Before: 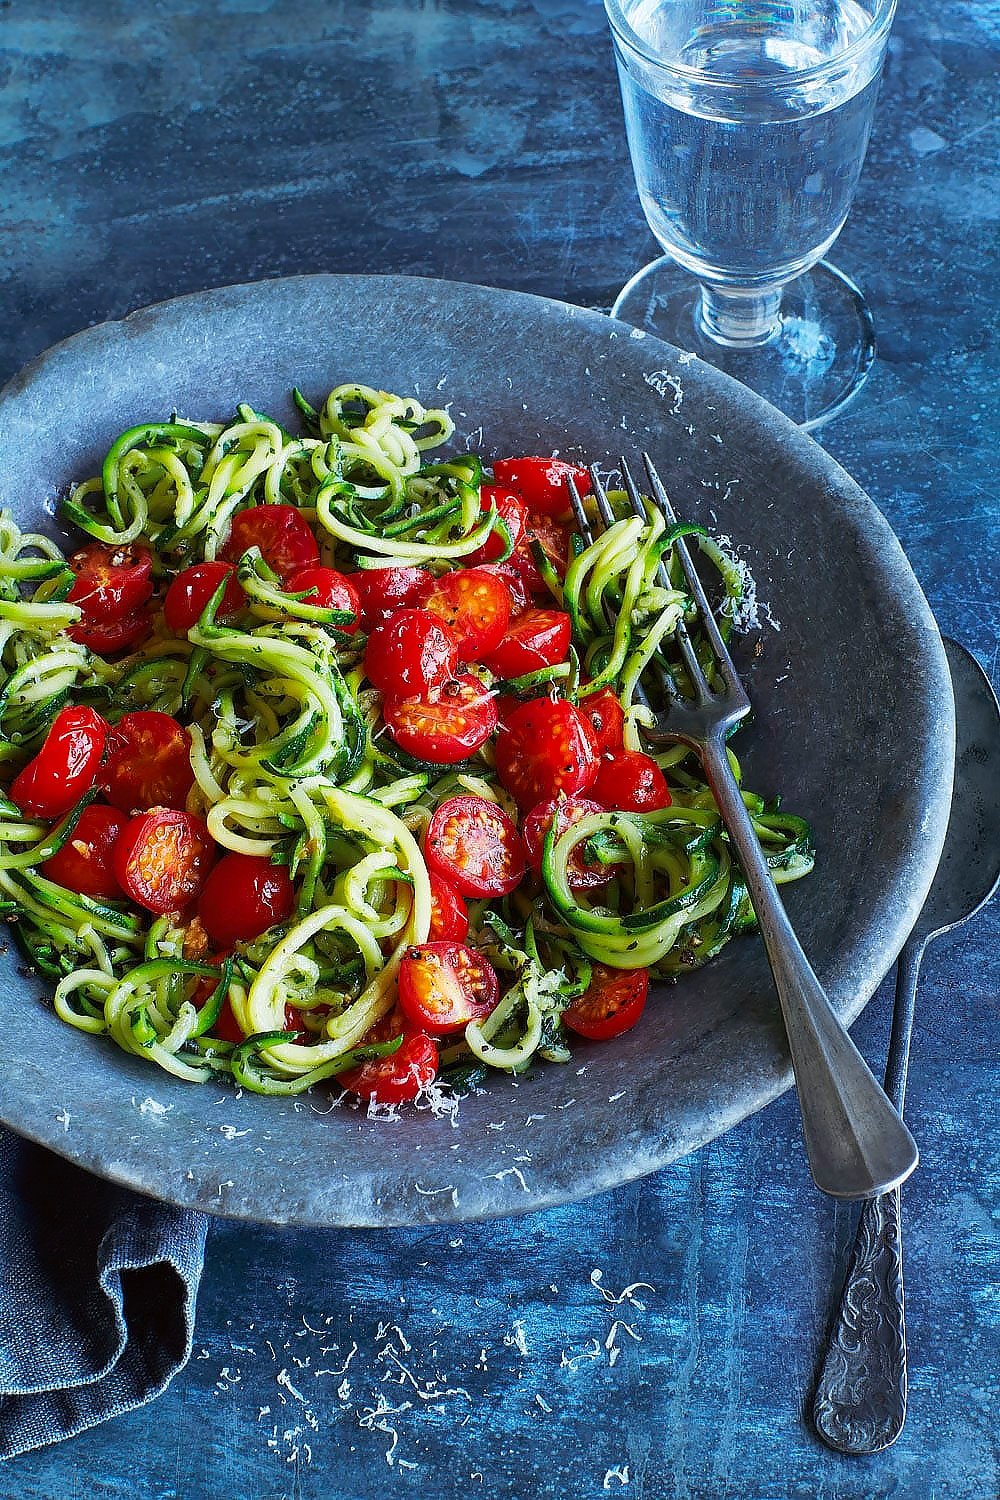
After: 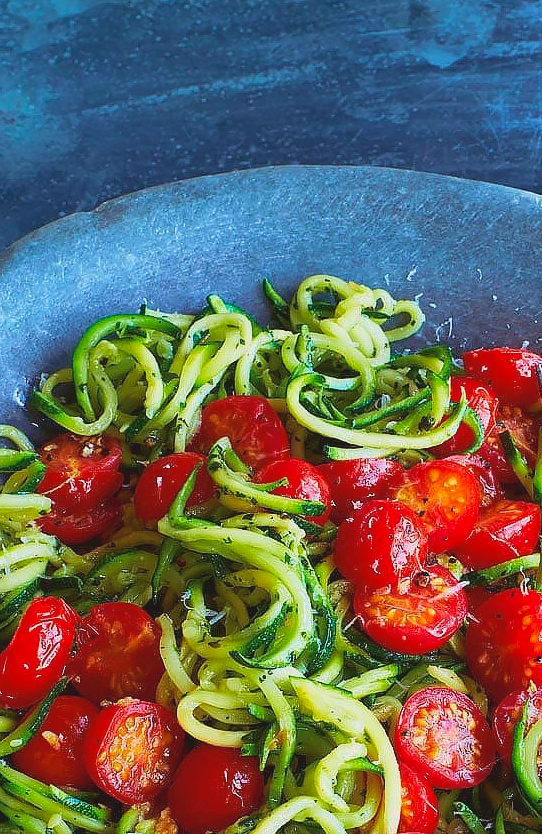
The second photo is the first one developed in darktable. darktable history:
contrast brightness saturation: contrast -0.1, brightness 0.048, saturation 0.081
velvia: strength 44.38%
crop and rotate: left 3.037%, top 7.393%, right 42.686%, bottom 36.967%
